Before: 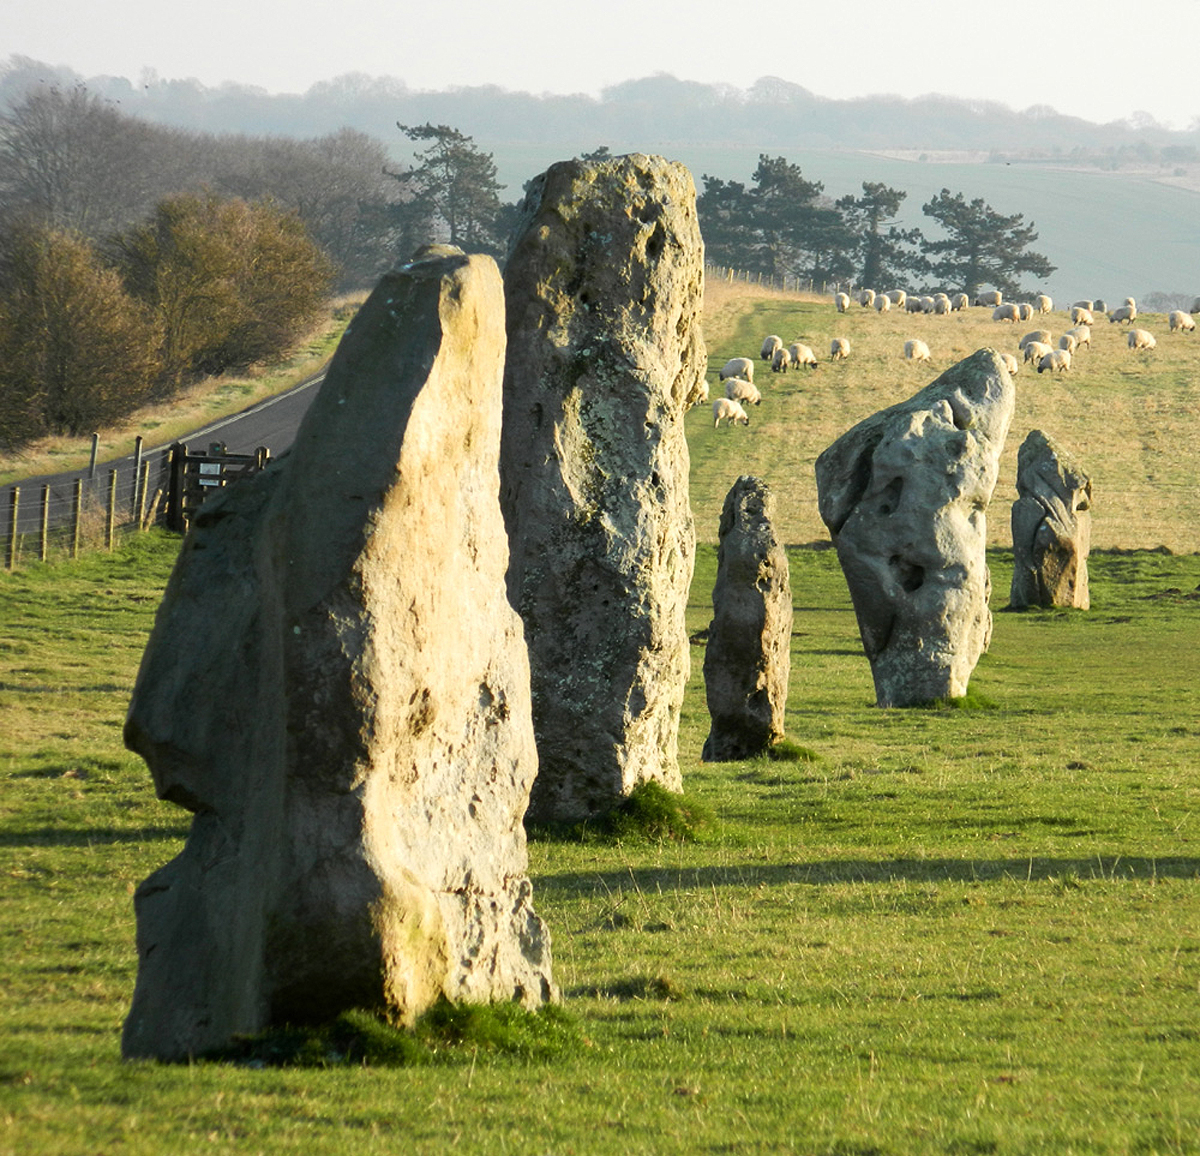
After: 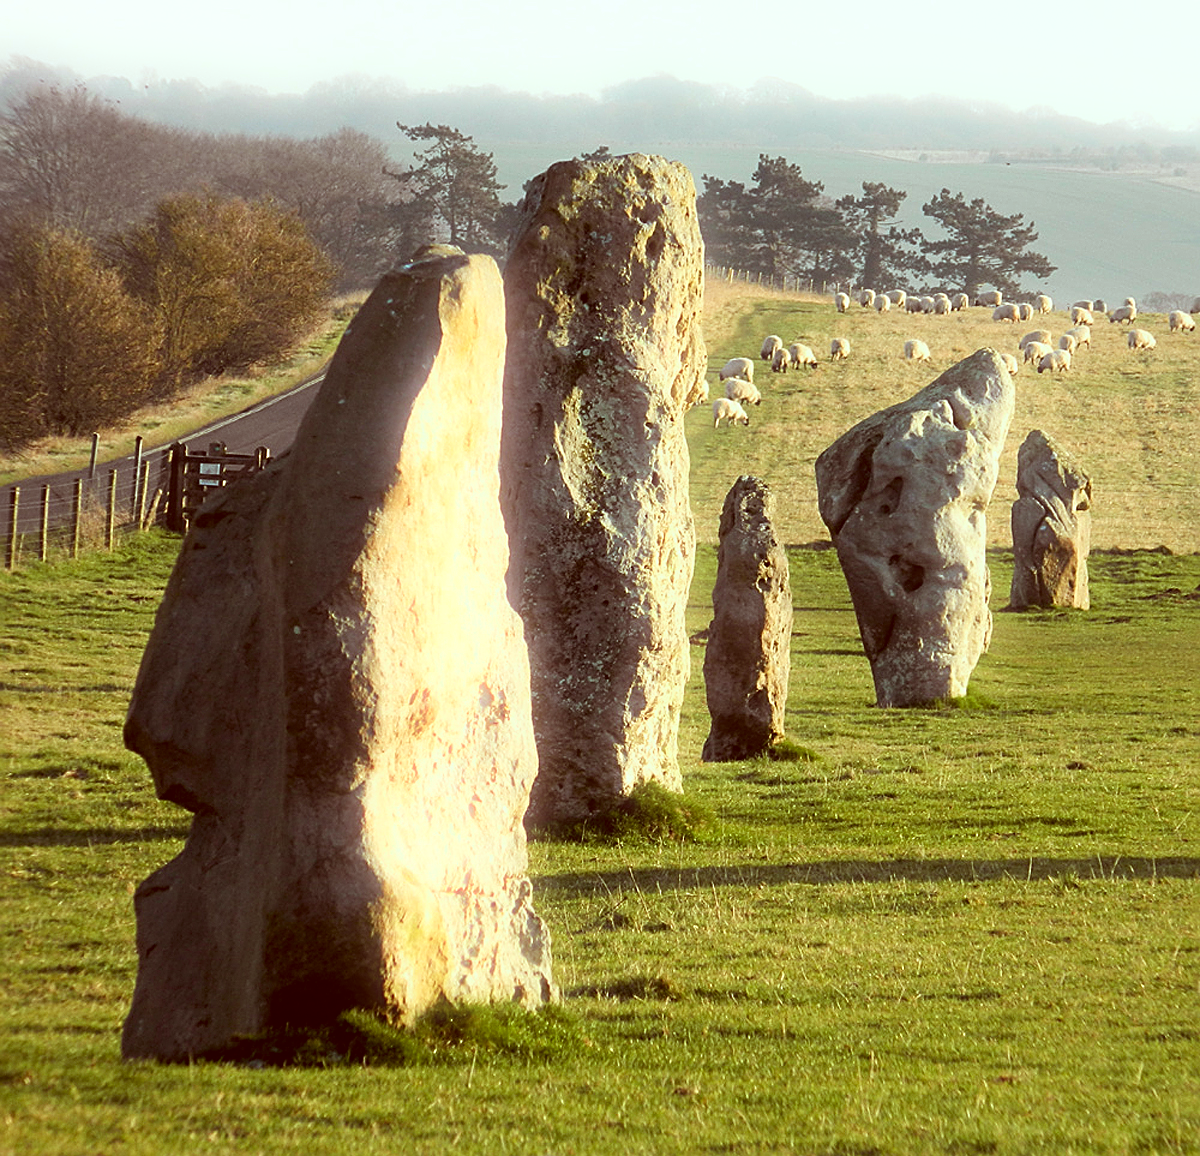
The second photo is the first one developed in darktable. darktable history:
bloom: size 5%, threshold 95%, strength 15%
color correction: highlights a* -7.23, highlights b* -0.161, shadows a* 20.08, shadows b* 11.73
sharpen: on, module defaults
